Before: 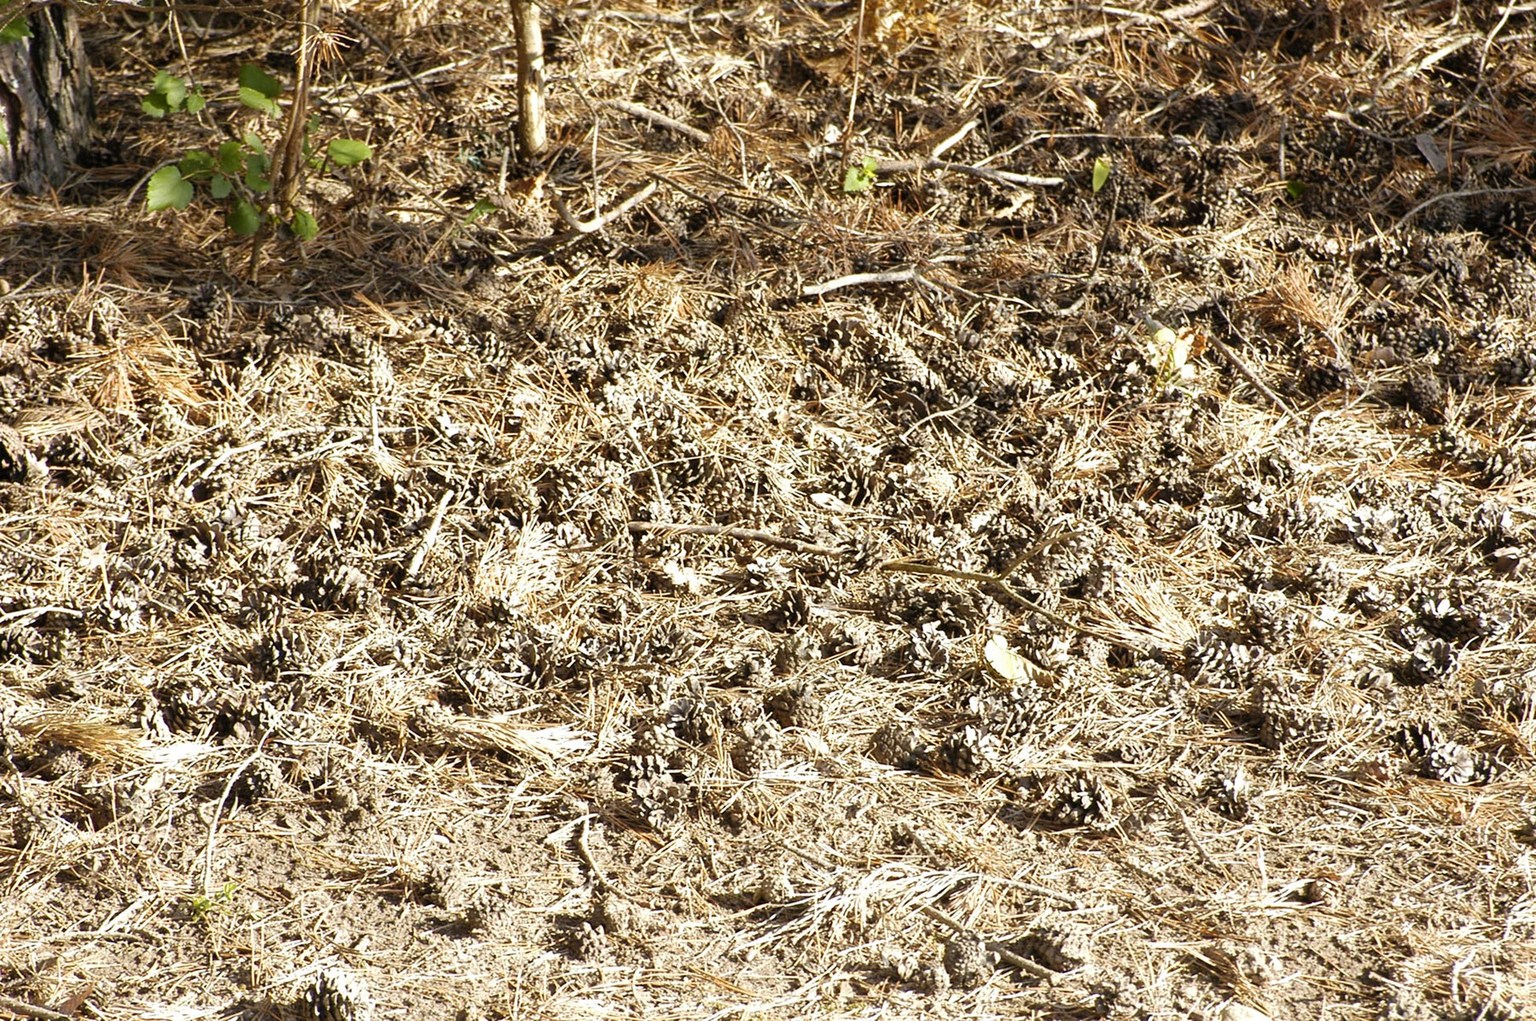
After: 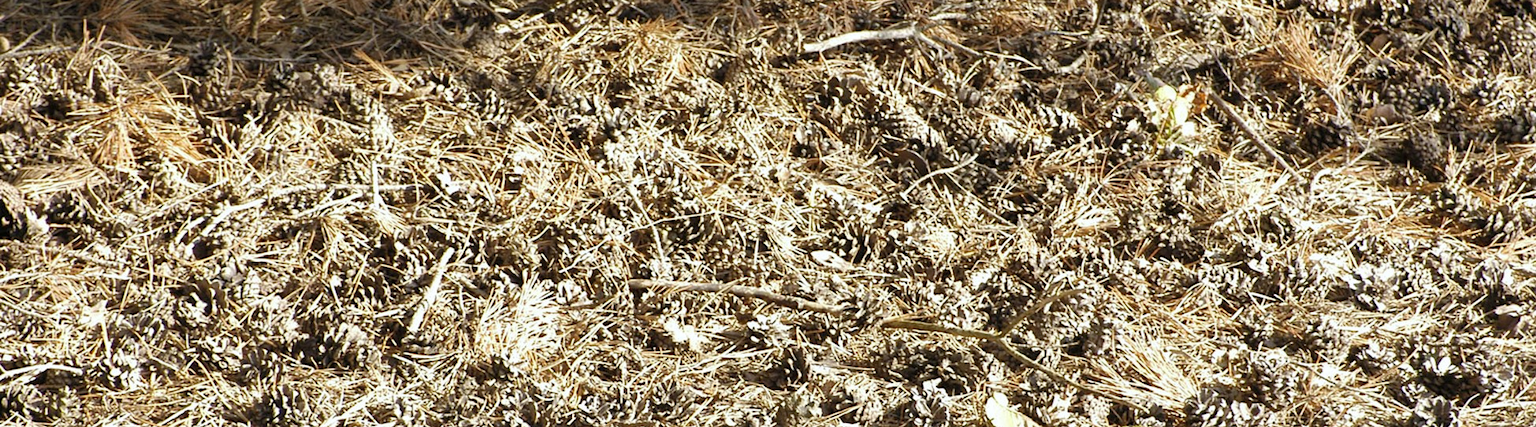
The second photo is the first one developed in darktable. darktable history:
crop and rotate: top 23.84%, bottom 34.294%
white balance: red 0.986, blue 1.01
shadows and highlights: shadows 25, highlights -25
